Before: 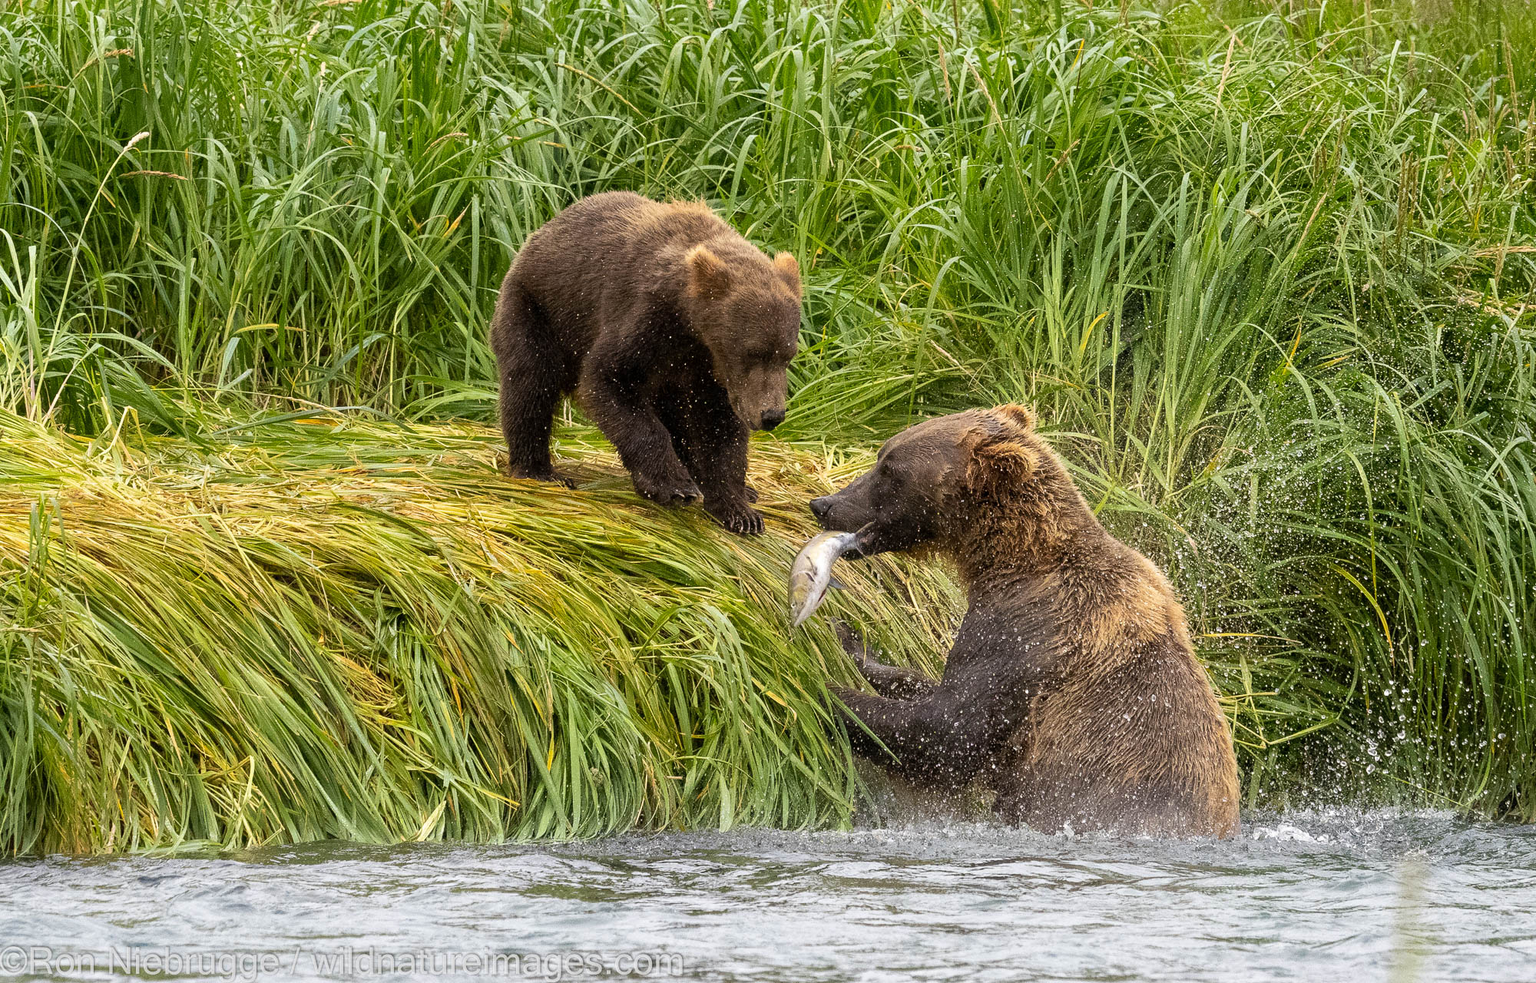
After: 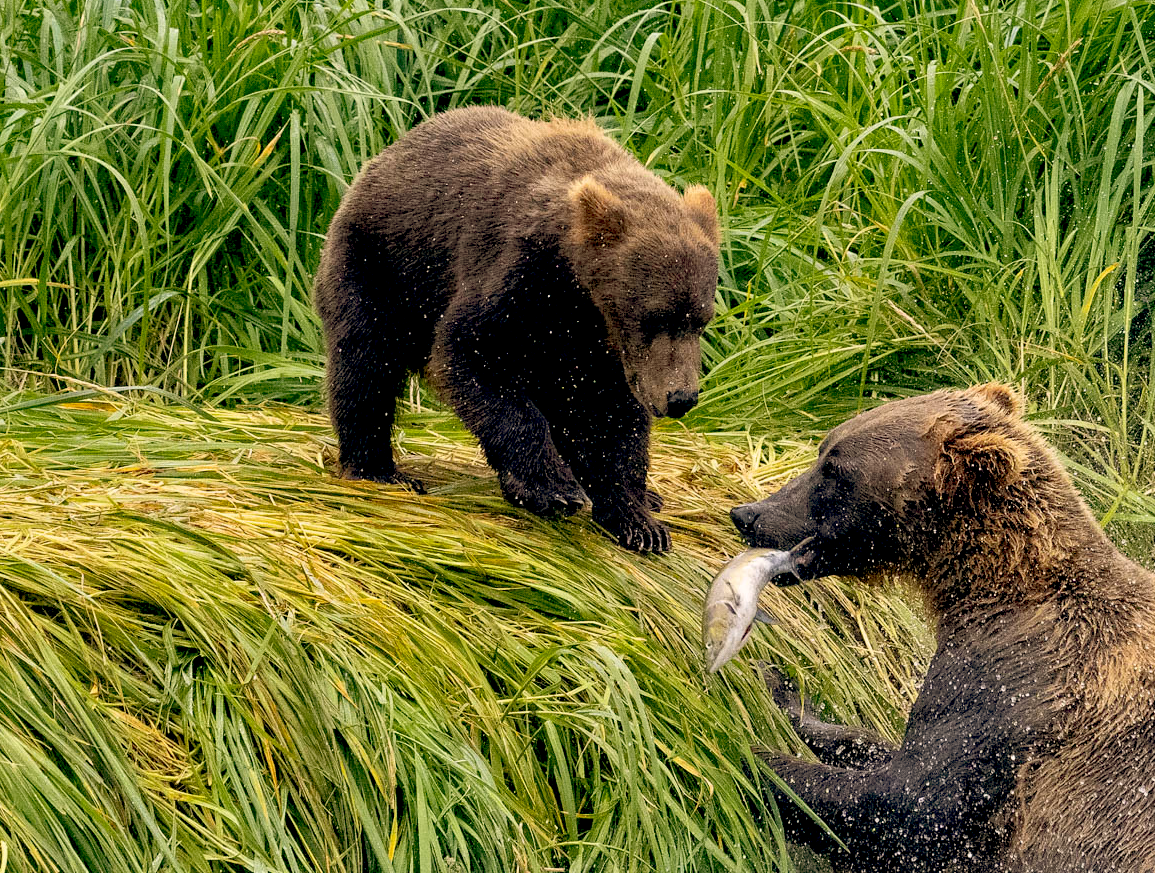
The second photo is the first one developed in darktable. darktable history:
crop: left 16.202%, top 11.208%, right 26.045%, bottom 20.557%
color balance: lift [0.975, 0.993, 1, 1.015], gamma [1.1, 1, 1, 0.945], gain [1, 1.04, 1, 0.95]
